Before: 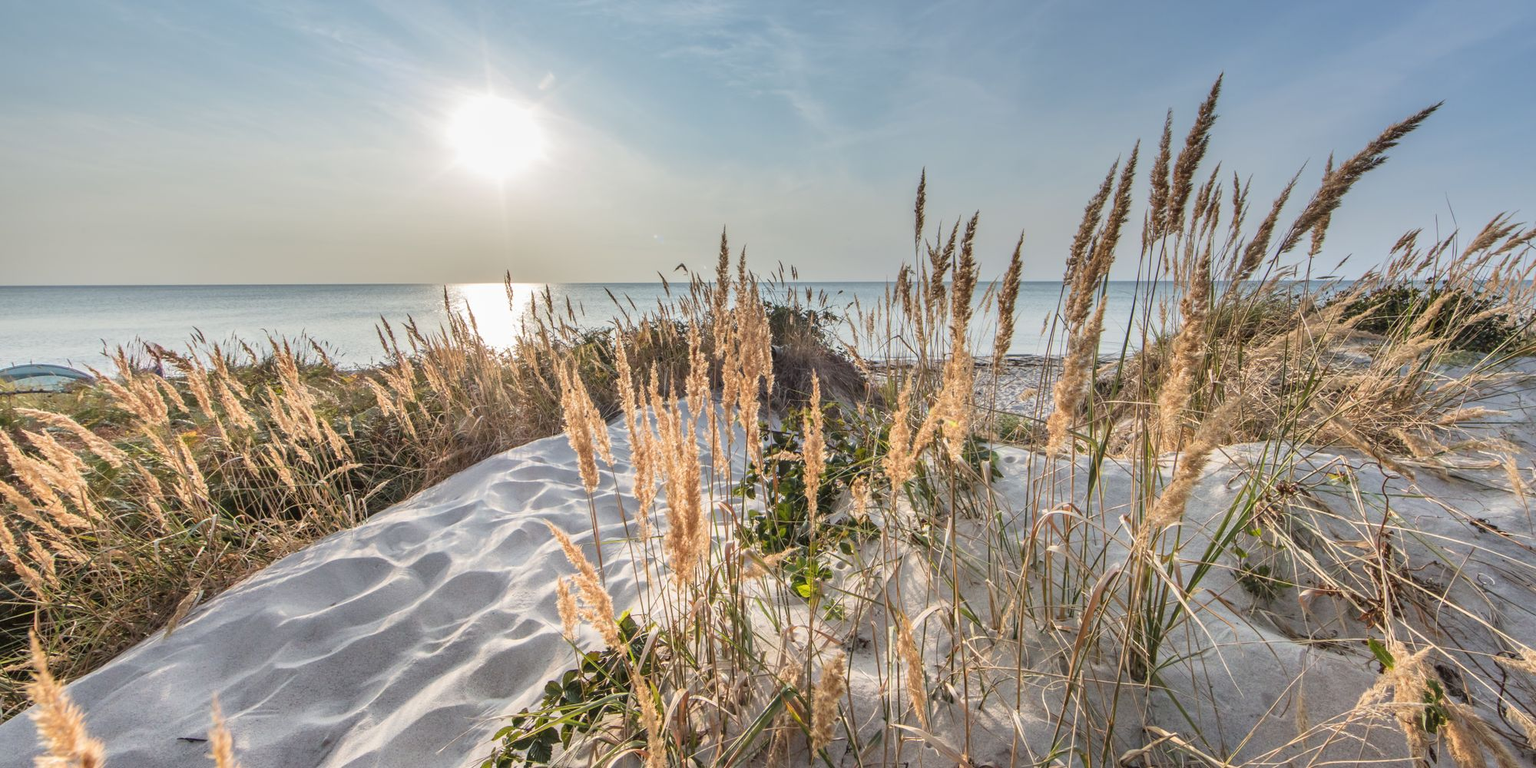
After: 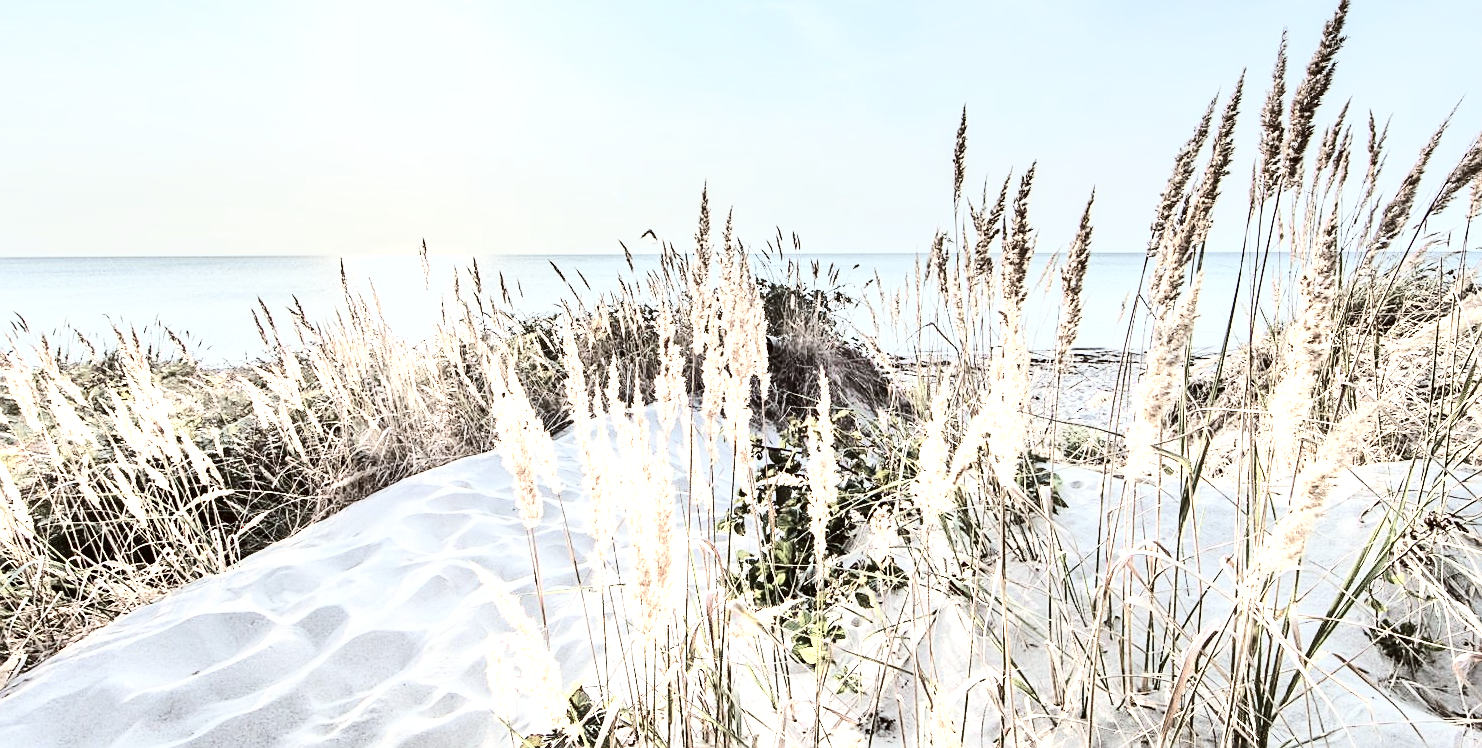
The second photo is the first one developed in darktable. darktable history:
local contrast: mode bilateral grid, contrast 11, coarseness 26, detail 115%, midtone range 0.2
crop and rotate: left 11.915%, top 11.44%, right 13.967%, bottom 13.66%
color correction: highlights a* -3.43, highlights b* -6.53, shadows a* 3.11, shadows b* 5.77
contrast brightness saturation: contrast 0.285
sharpen: on, module defaults
base curve: curves: ch0 [(0, 0.003) (0.001, 0.002) (0.006, 0.004) (0.02, 0.022) (0.048, 0.086) (0.094, 0.234) (0.162, 0.431) (0.258, 0.629) (0.385, 0.8) (0.548, 0.918) (0.751, 0.988) (1, 1)]
color zones: curves: ch0 [(0, 0.6) (0.129, 0.585) (0.193, 0.596) (0.429, 0.5) (0.571, 0.5) (0.714, 0.5) (0.857, 0.5) (1, 0.6)]; ch1 [(0, 0.453) (0.112, 0.245) (0.213, 0.252) (0.429, 0.233) (0.571, 0.231) (0.683, 0.242) (0.857, 0.296) (1, 0.453)]
